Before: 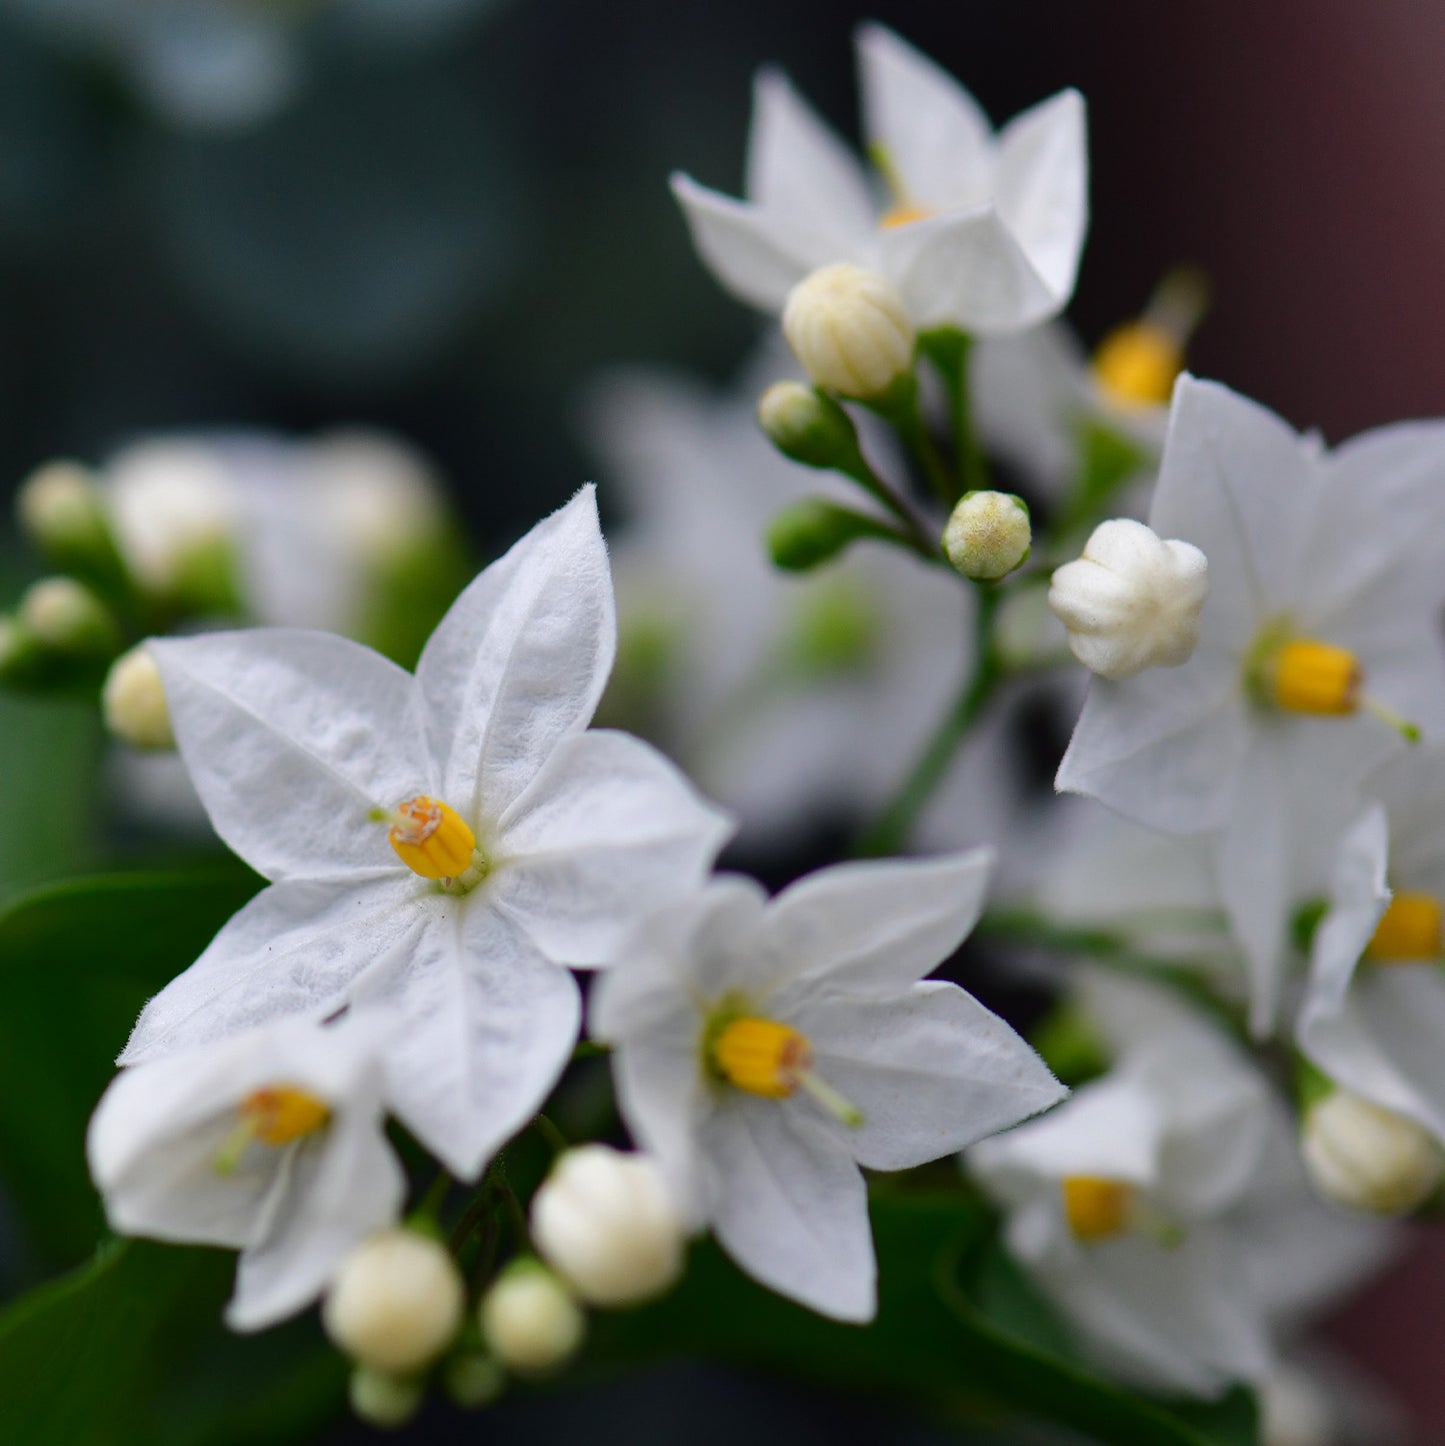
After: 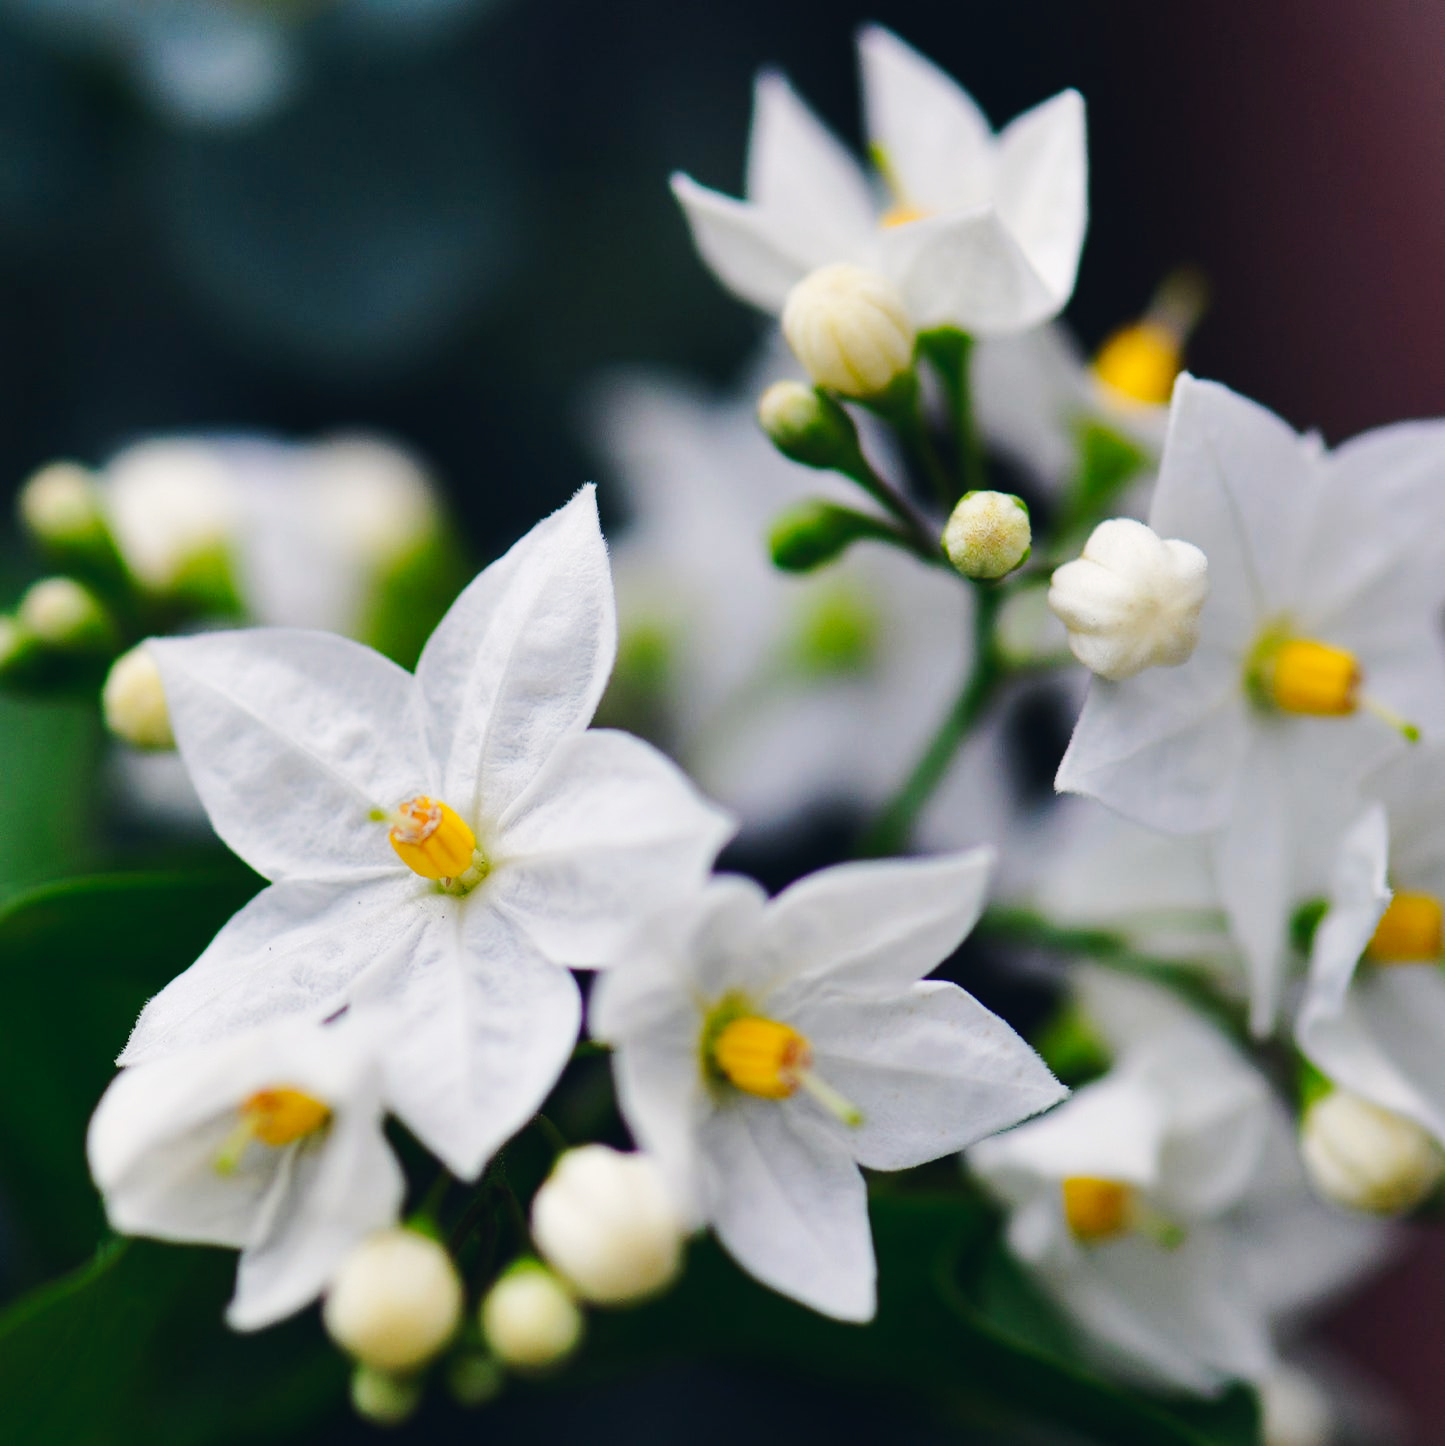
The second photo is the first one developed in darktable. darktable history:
tone curve: curves: ch0 [(0, 0.023) (0.103, 0.087) (0.295, 0.297) (0.445, 0.531) (0.553, 0.665) (0.735, 0.843) (0.994, 1)]; ch1 [(0, 0) (0.427, 0.346) (0.456, 0.426) (0.484, 0.494) (0.509, 0.505) (0.535, 0.56) (0.581, 0.632) (0.646, 0.715) (1, 1)]; ch2 [(0, 0) (0.369, 0.388) (0.449, 0.431) (0.501, 0.495) (0.533, 0.518) (0.572, 0.612) (0.677, 0.752) (1, 1)], preserve colors none
color correction: highlights a* 0.412, highlights b* 2.7, shadows a* -1.35, shadows b* -4.8
